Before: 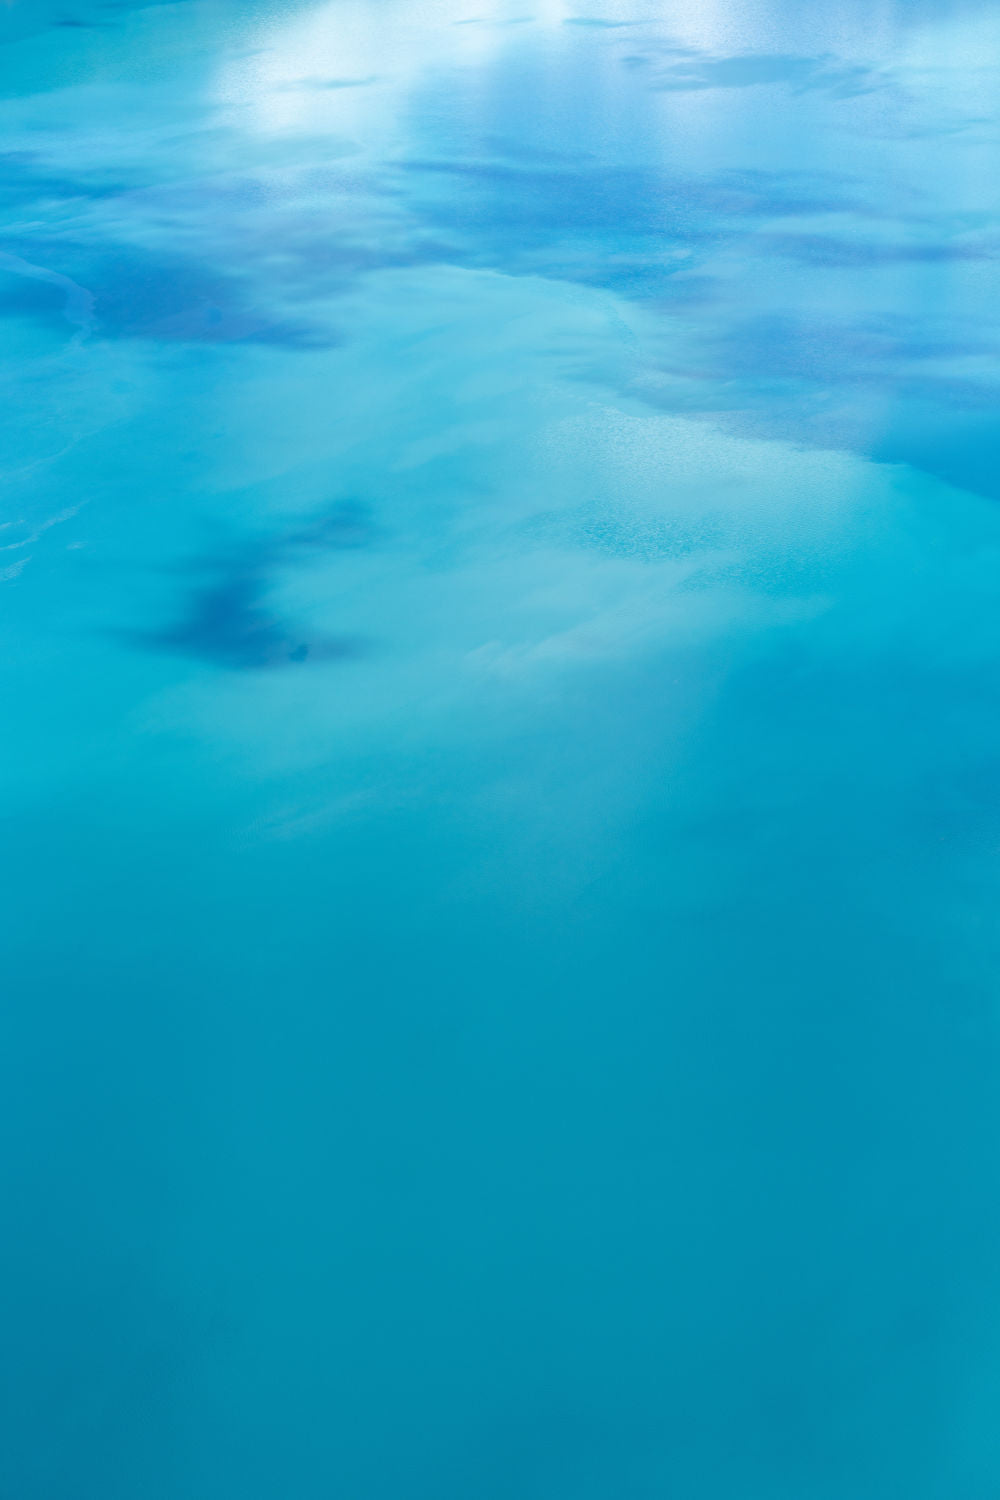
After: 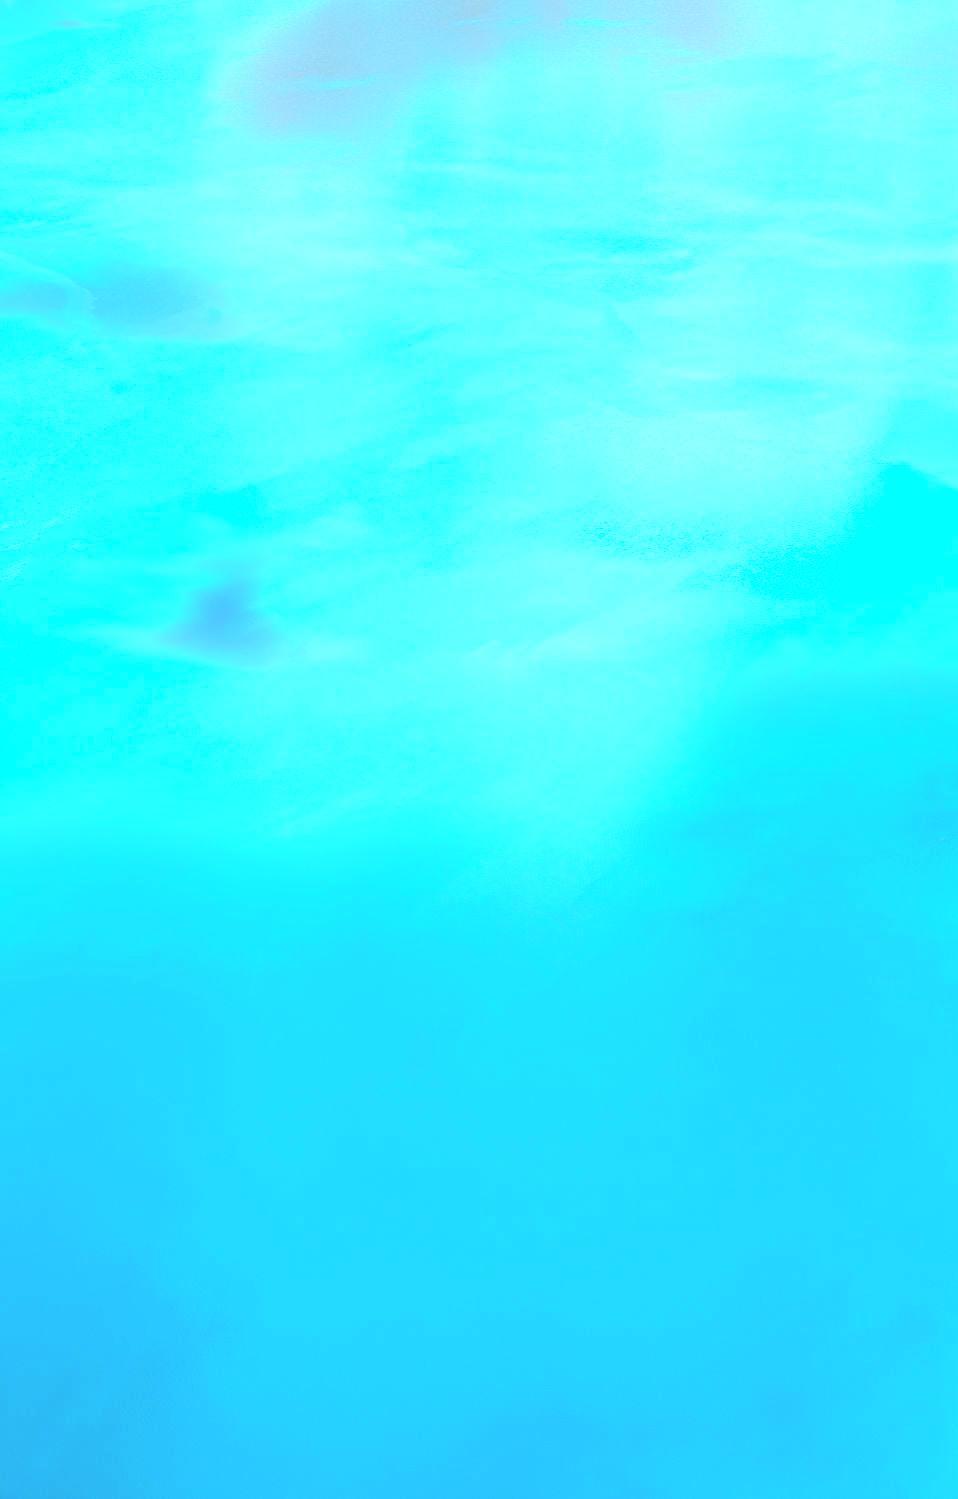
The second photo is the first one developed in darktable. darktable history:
exposure: black level correction 0, exposure 1.45 EV, compensate exposure bias true, compensate highlight preservation false
crop: right 4.126%, bottom 0.031%
bloom: size 9%, threshold 100%, strength 7%
rgb levels: mode RGB, independent channels, levels [[0, 0.5, 1], [0, 0.521, 1], [0, 0.536, 1]]
